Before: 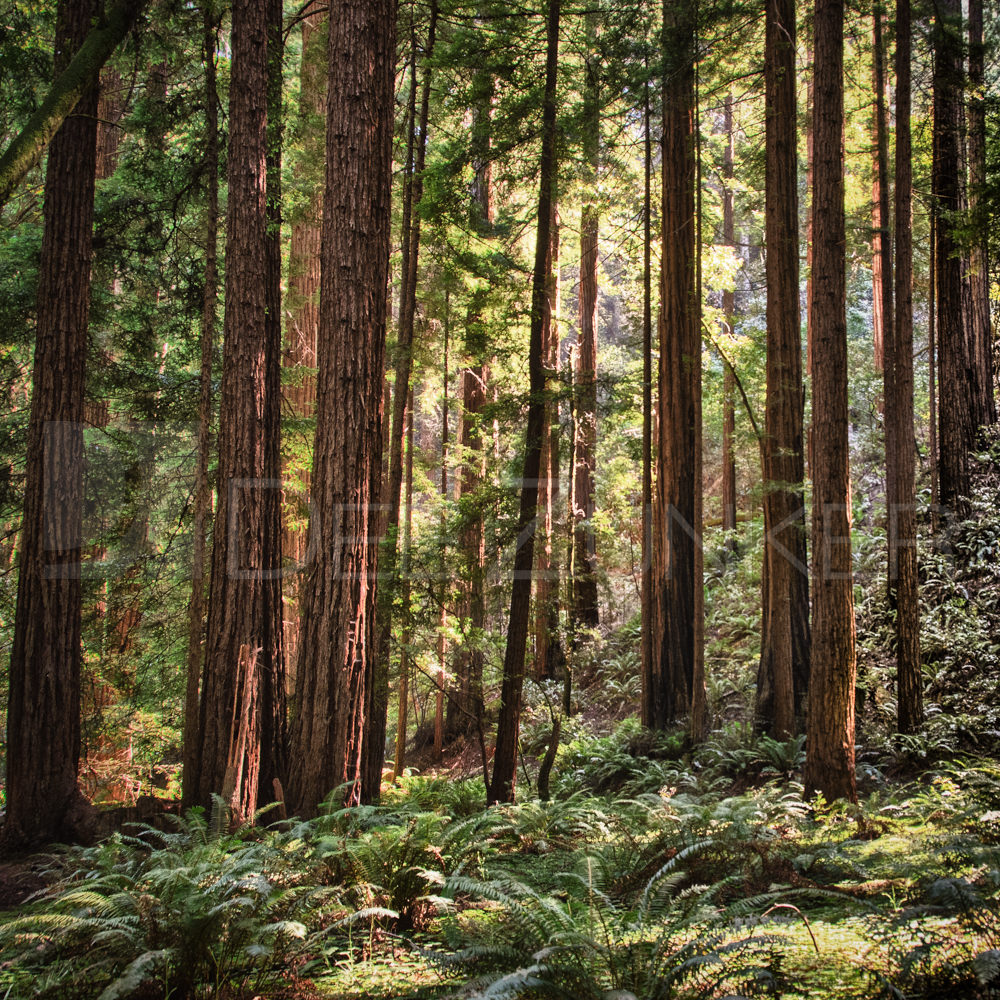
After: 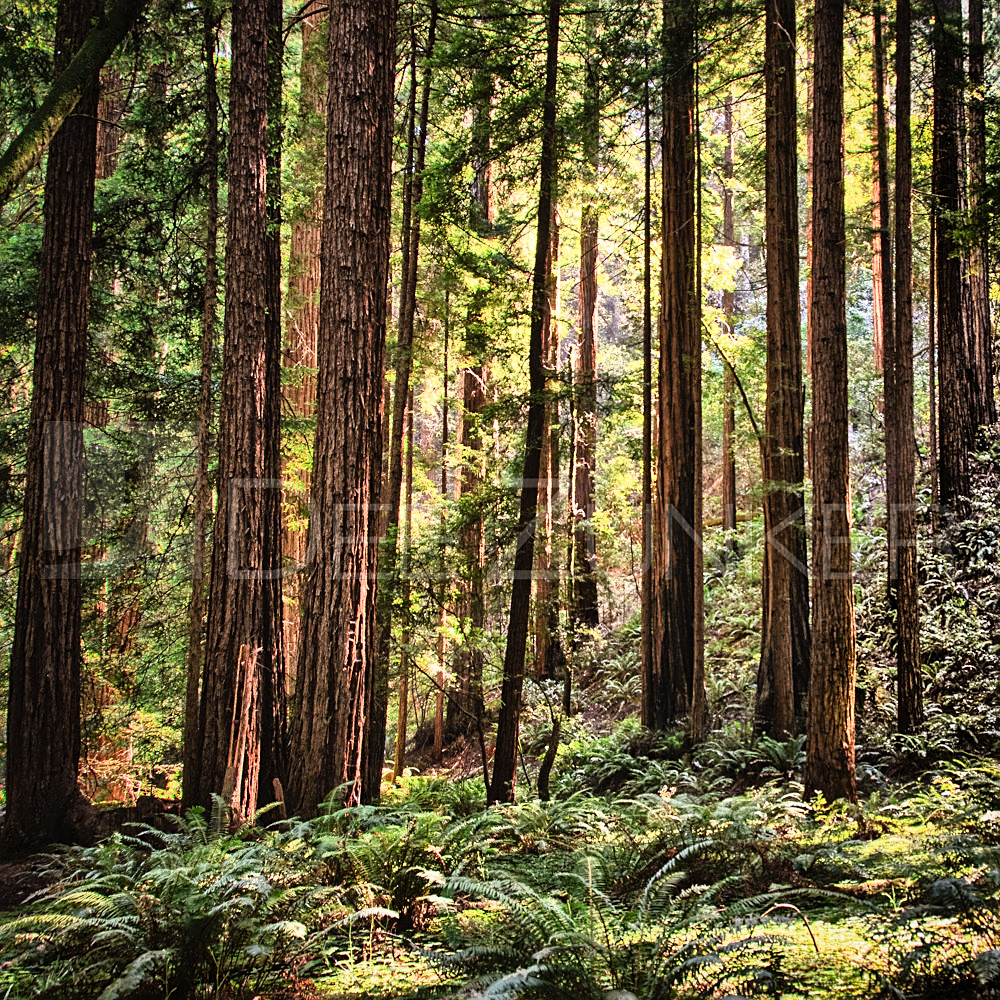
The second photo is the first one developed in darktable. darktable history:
contrast brightness saturation: contrast 0.2, brightness 0.16, saturation 0.22
rgb curve: curves: ch0 [(0, 0) (0.136, 0.078) (0.262, 0.245) (0.414, 0.42) (1, 1)], compensate middle gray true, preserve colors basic power
sharpen: on, module defaults
